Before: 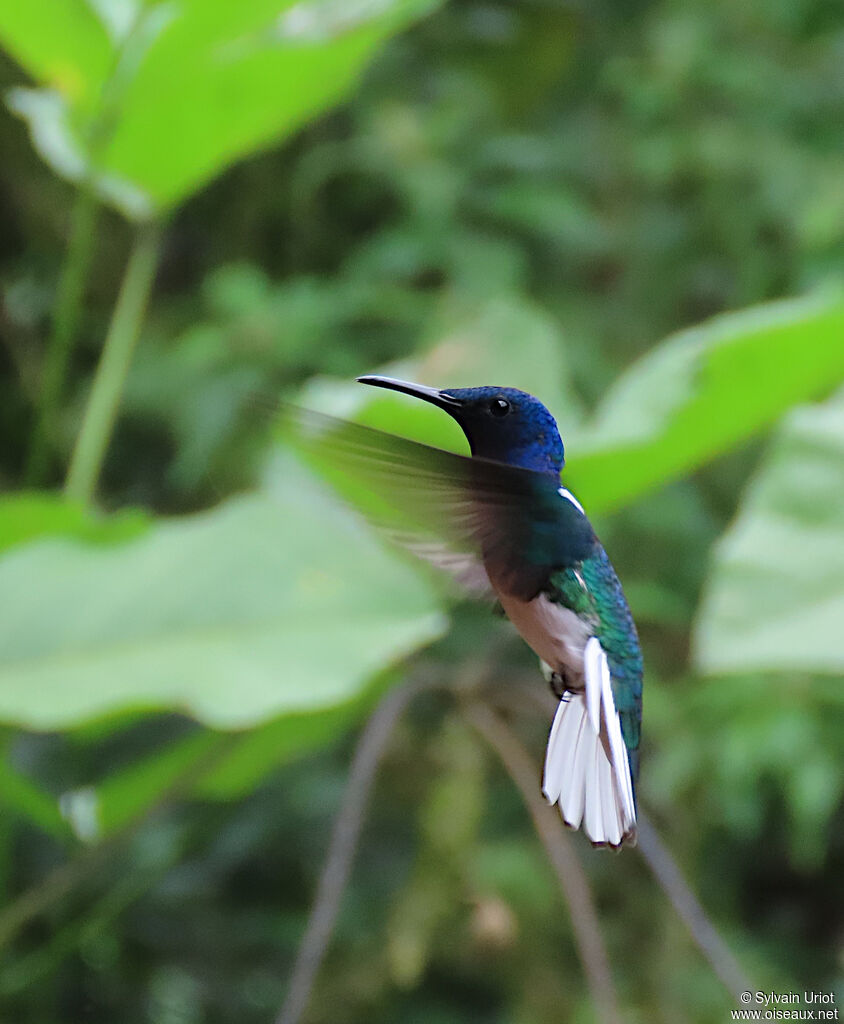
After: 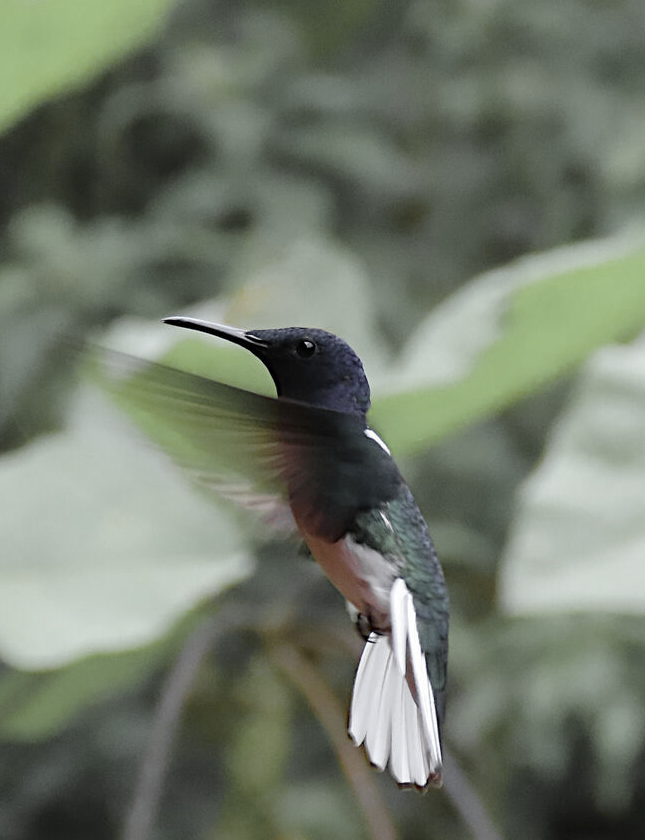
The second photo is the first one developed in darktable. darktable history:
tone equalizer: on, module defaults
crop: left 23.095%, top 5.827%, bottom 11.854%
color zones: curves: ch0 [(0.004, 0.388) (0.125, 0.392) (0.25, 0.404) (0.375, 0.5) (0.5, 0.5) (0.625, 0.5) (0.75, 0.5) (0.875, 0.5)]; ch1 [(0, 0.5) (0.125, 0.5) (0.25, 0.5) (0.375, 0.124) (0.524, 0.124) (0.645, 0.128) (0.789, 0.132) (0.914, 0.096) (0.998, 0.068)]
